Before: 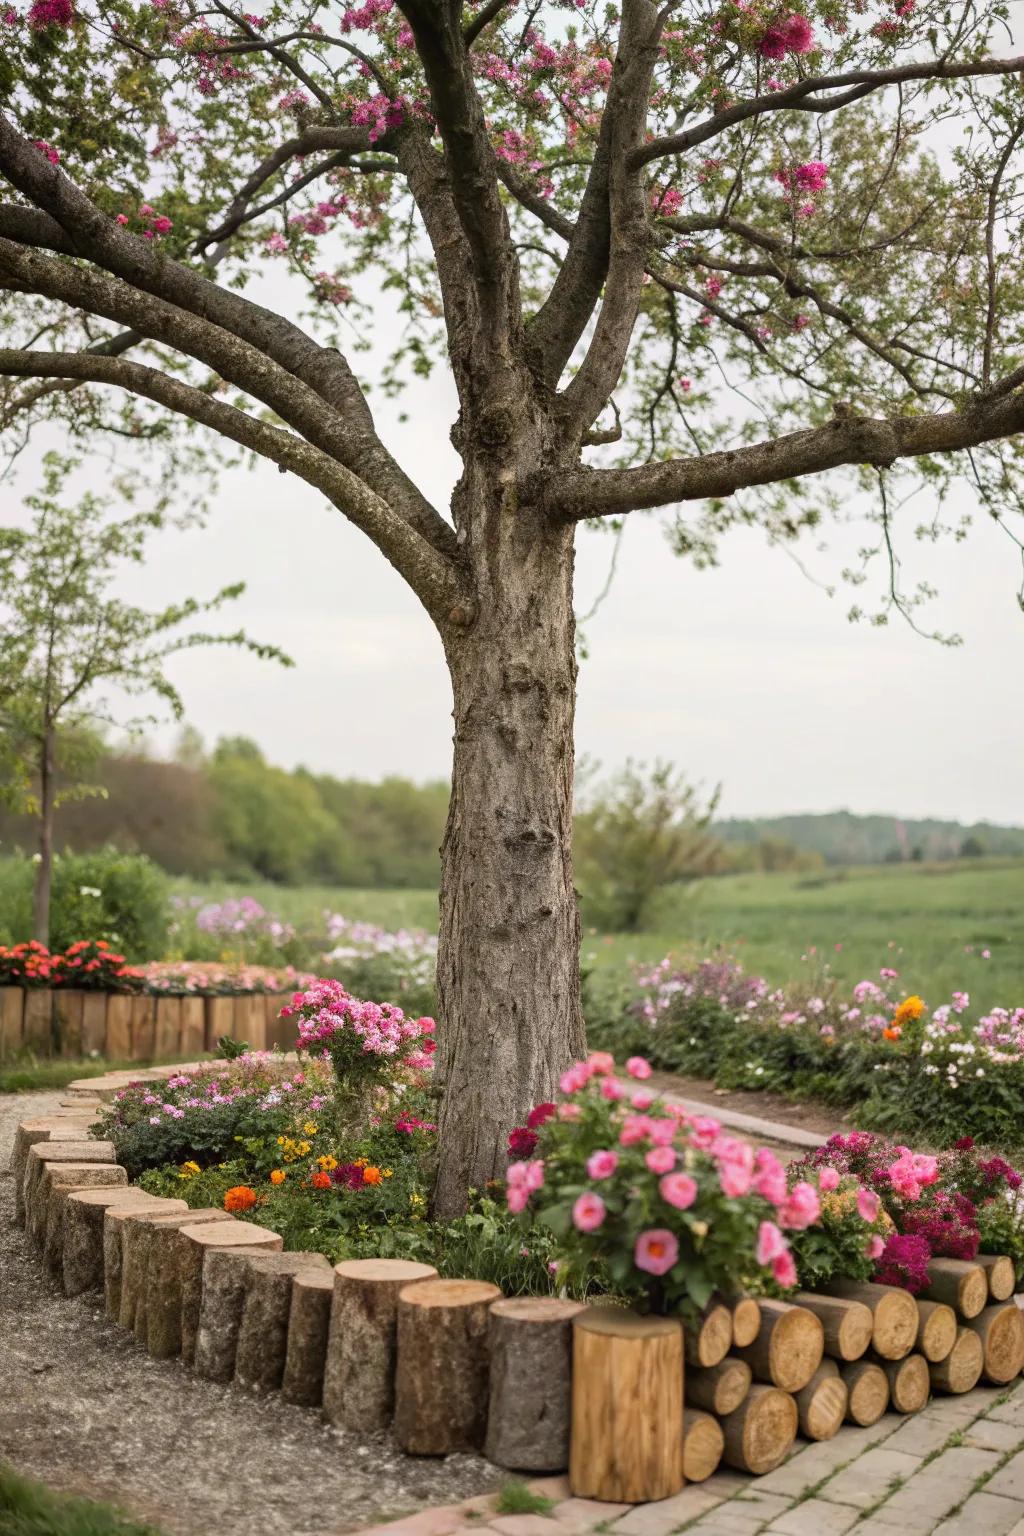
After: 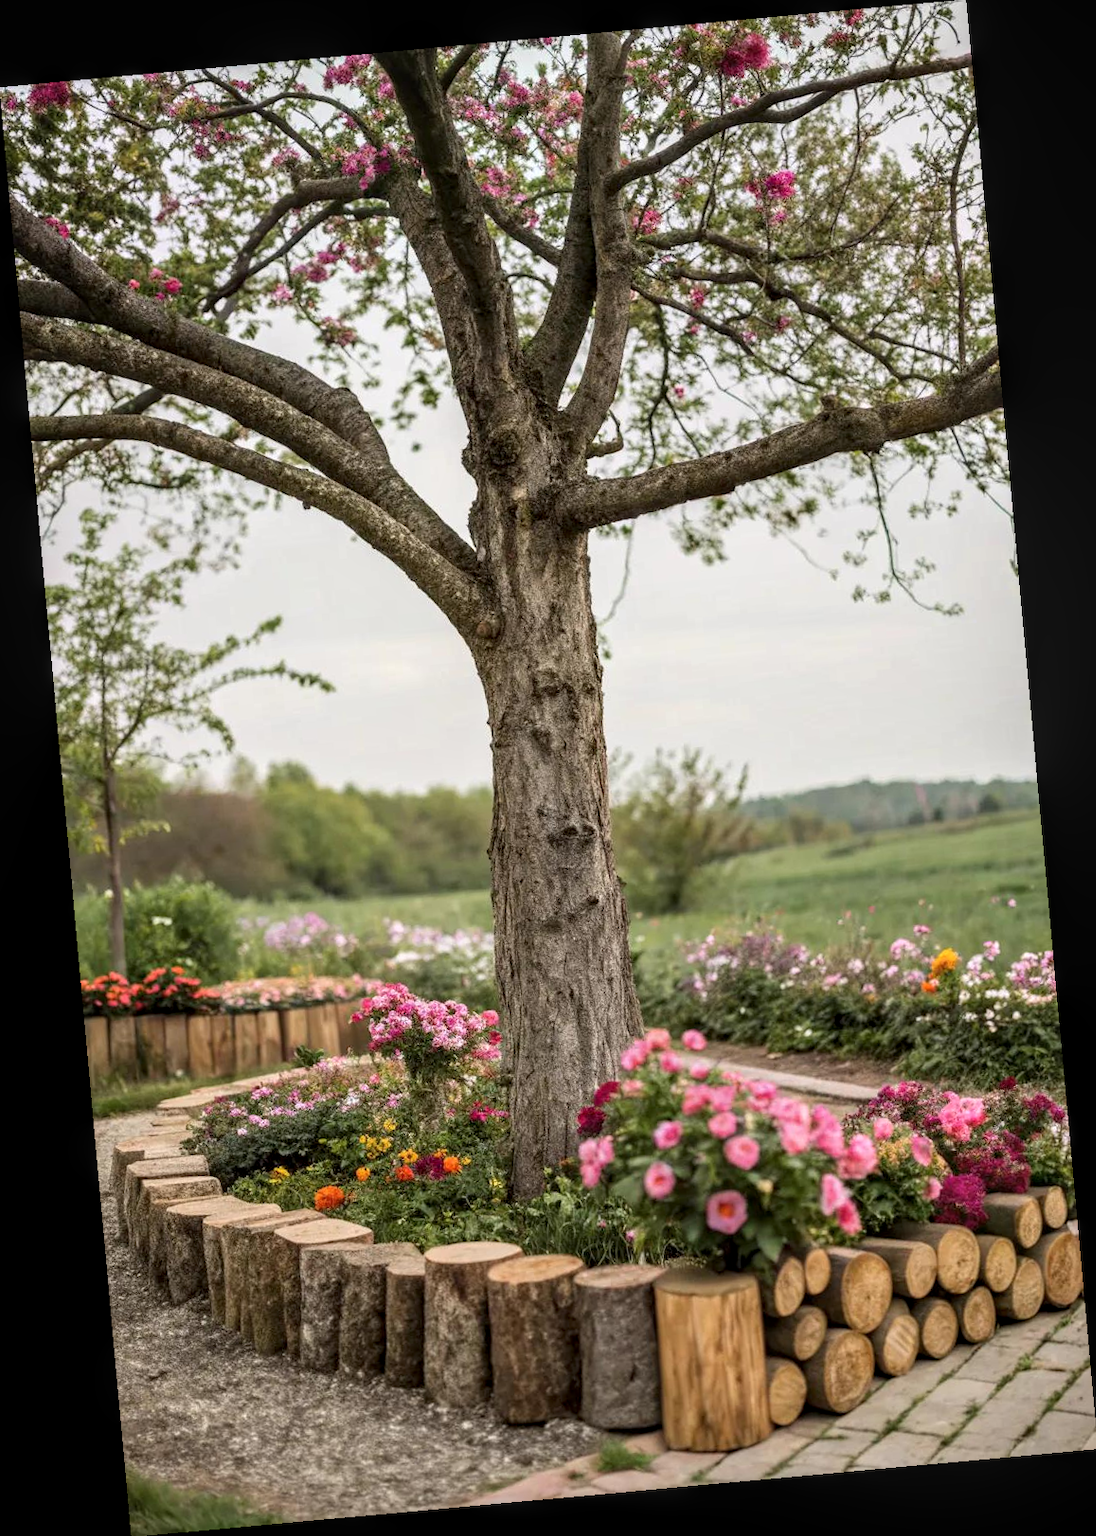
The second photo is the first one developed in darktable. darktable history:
local contrast: detail 130%
rotate and perspective: rotation -5.2°, automatic cropping off
